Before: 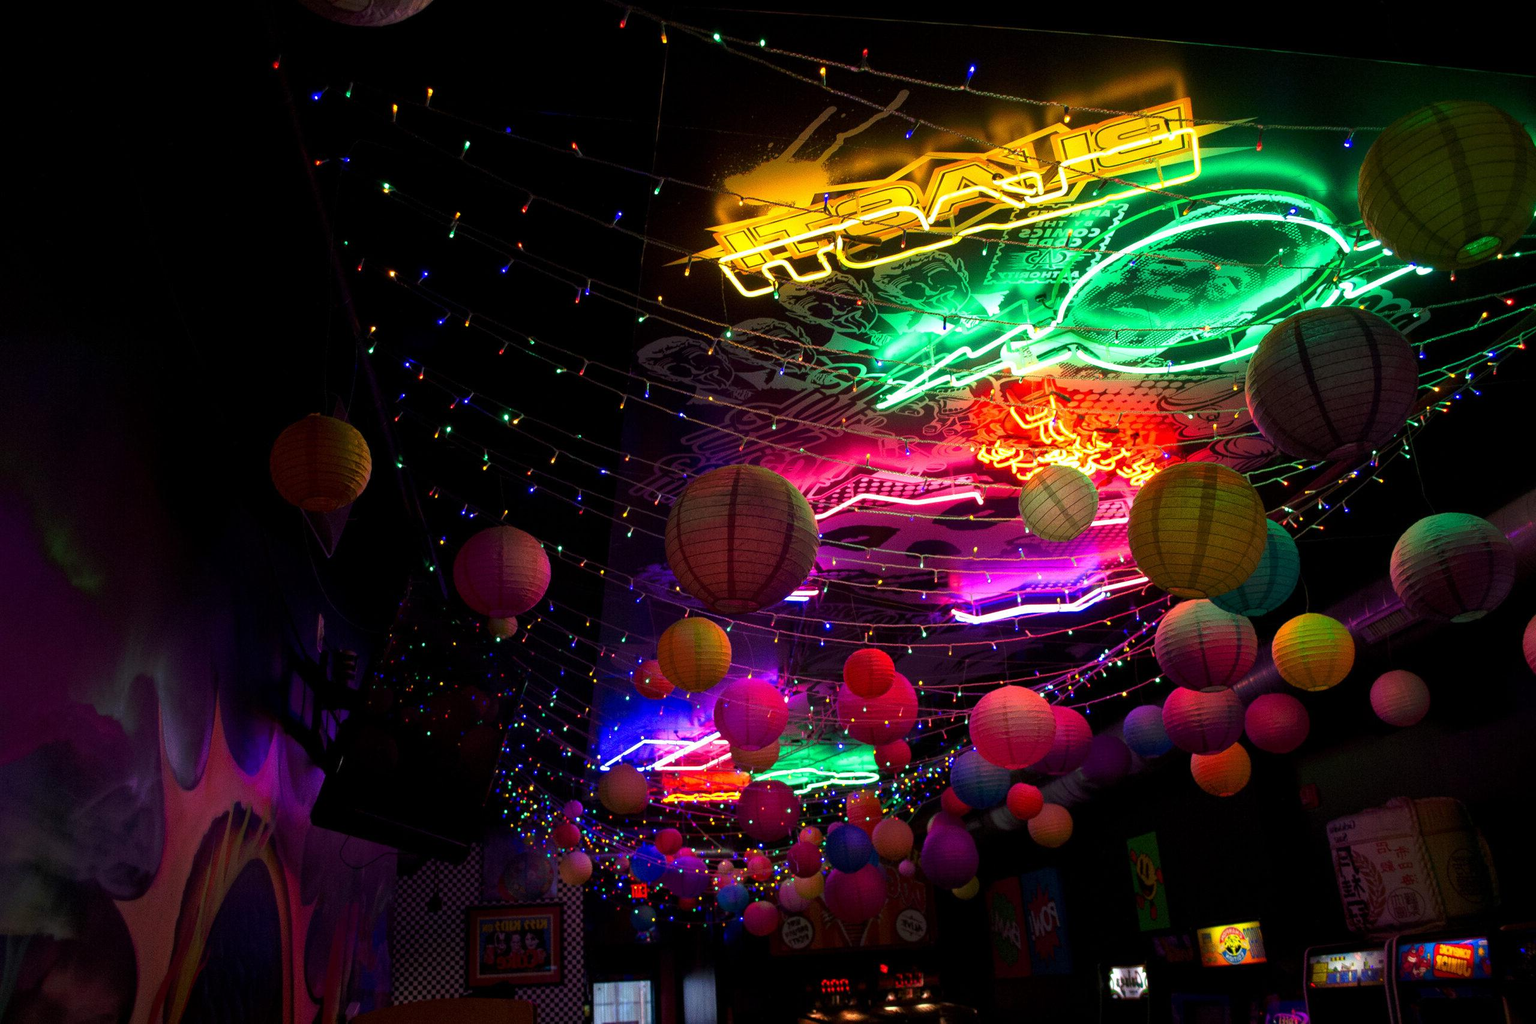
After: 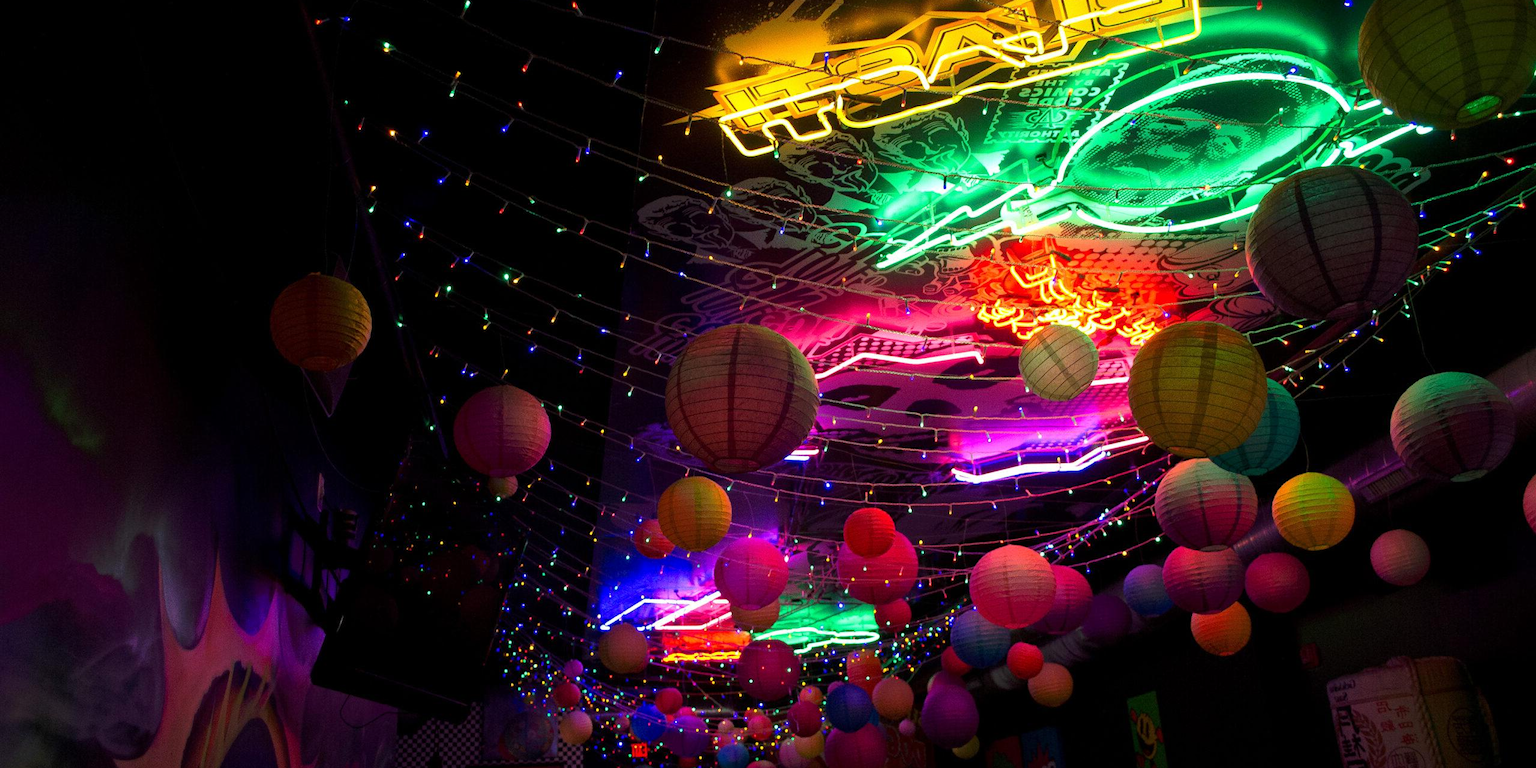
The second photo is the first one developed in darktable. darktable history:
crop: top 13.819%, bottom 11.169%
levels: levels [0, 0.498, 1]
